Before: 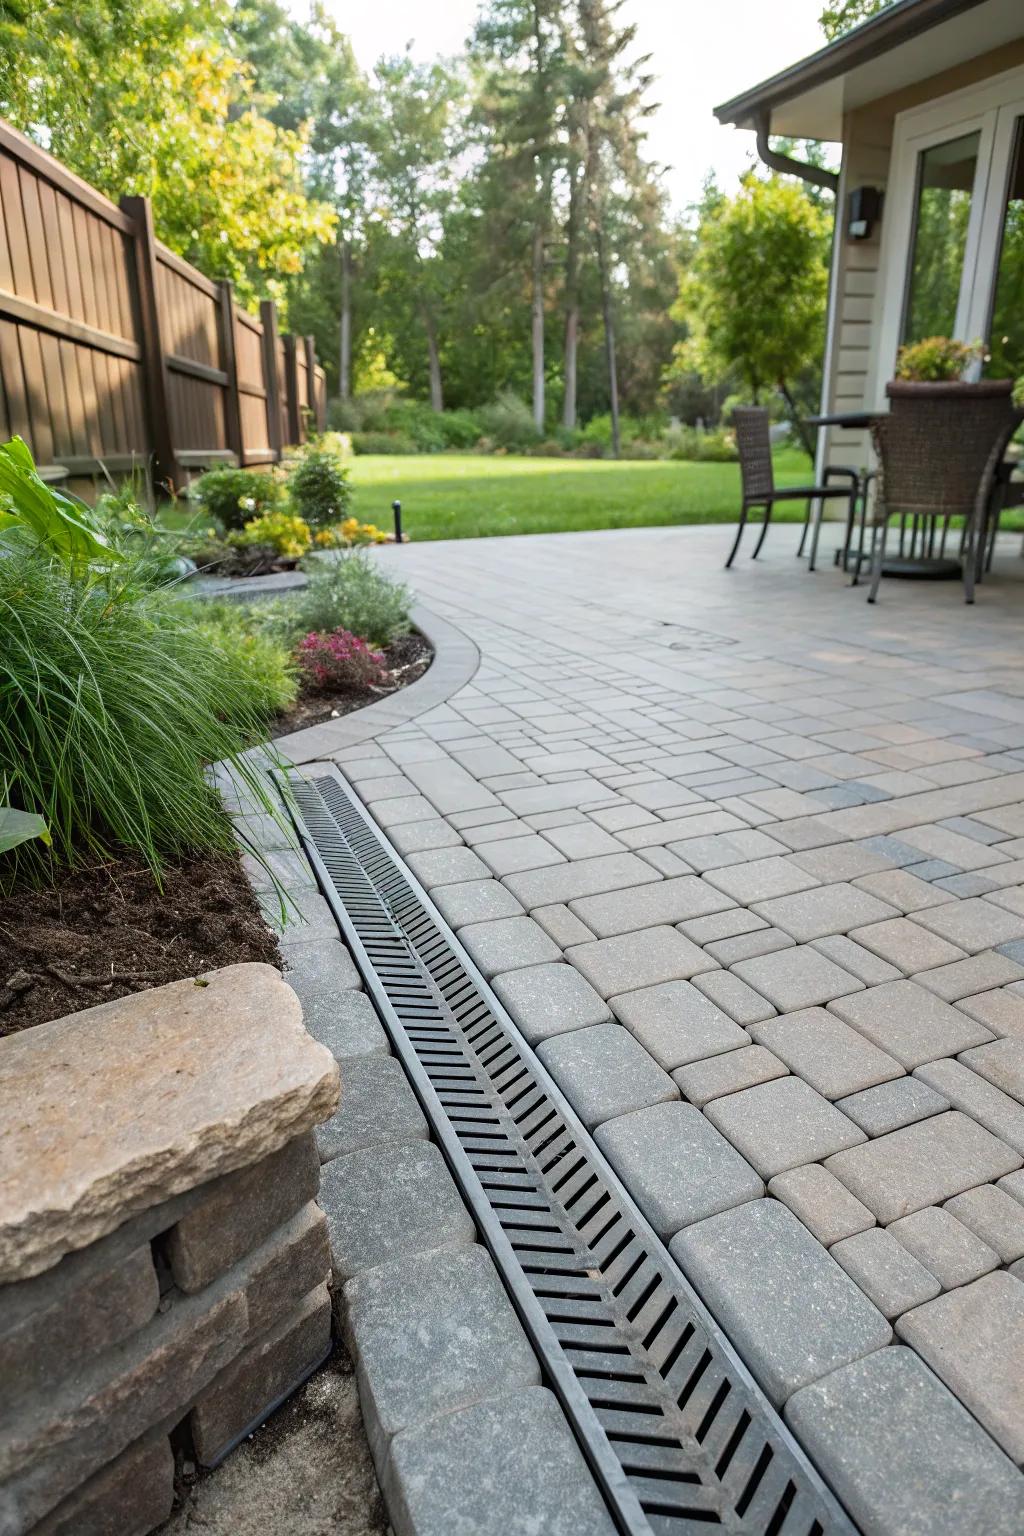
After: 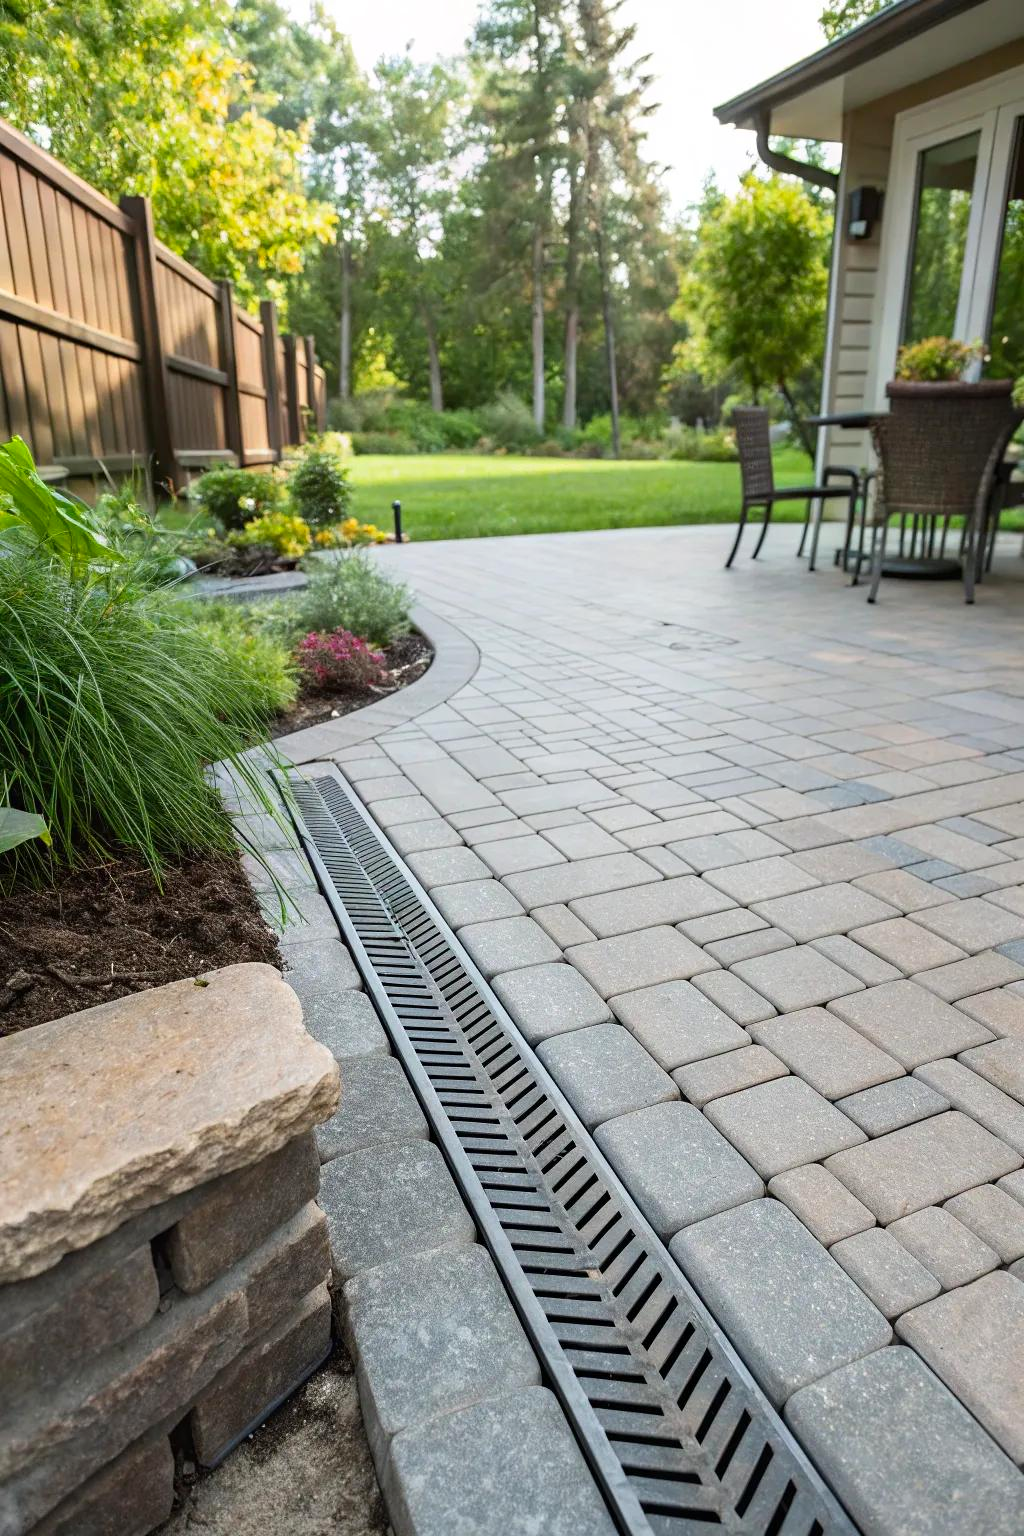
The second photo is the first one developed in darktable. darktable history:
contrast brightness saturation: contrast 0.099, brightness 0.027, saturation 0.091
